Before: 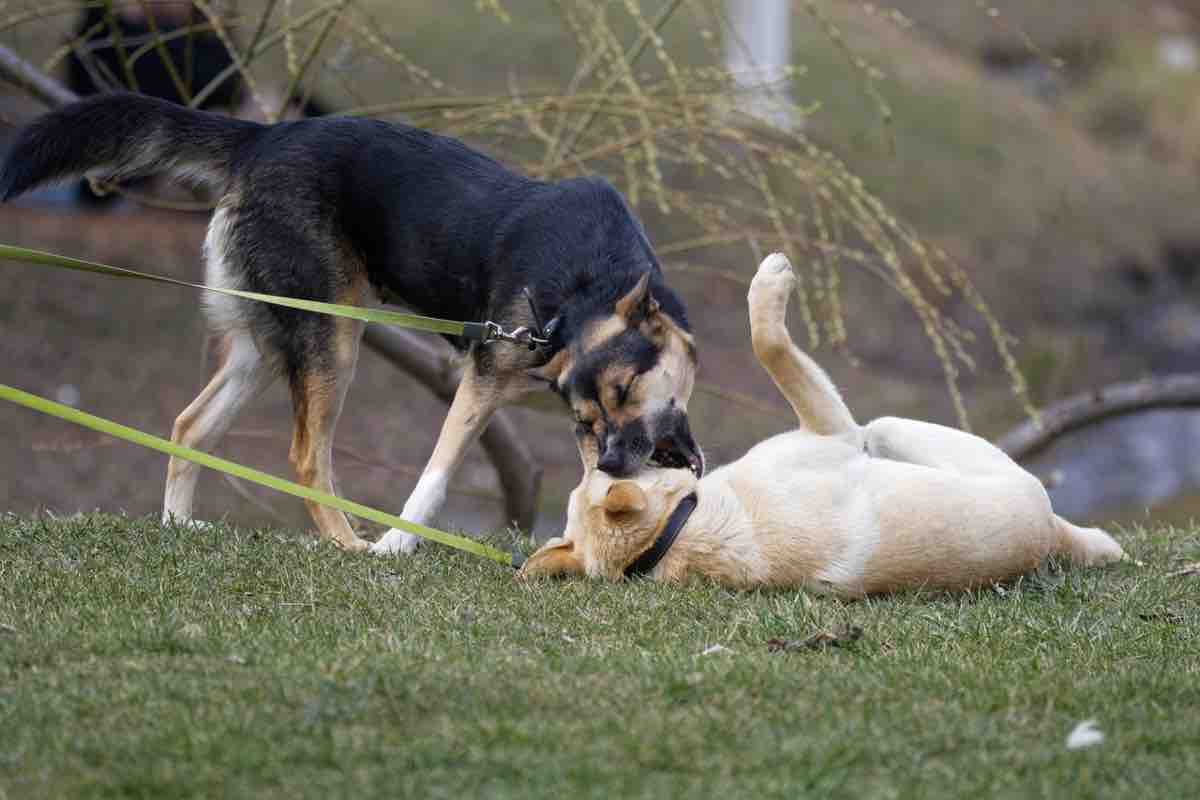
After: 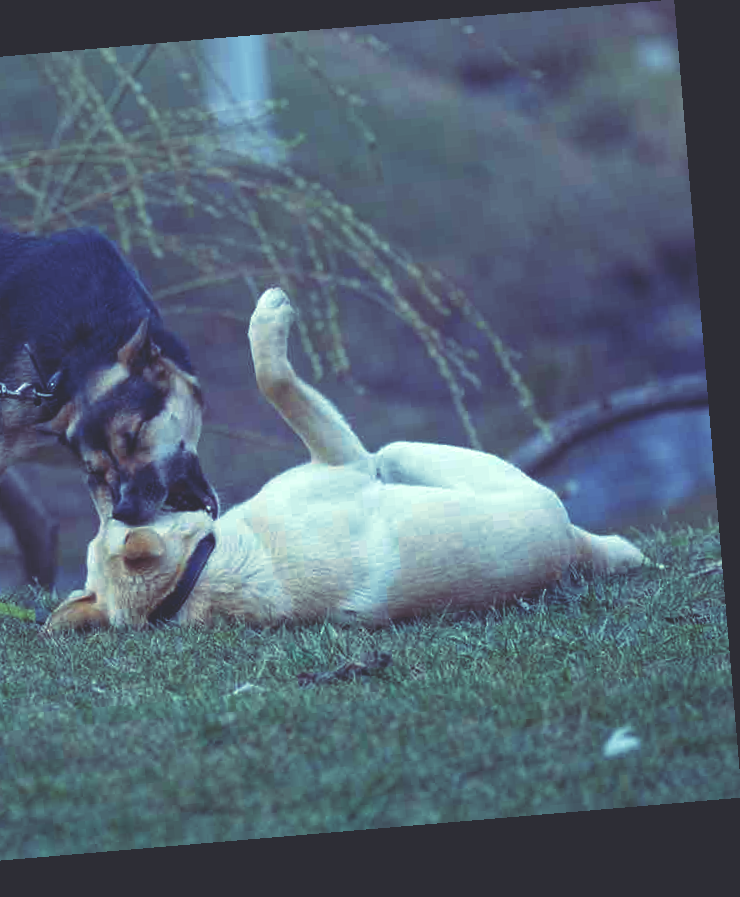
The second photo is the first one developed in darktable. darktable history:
rgb curve: curves: ch0 [(0, 0.186) (0.314, 0.284) (0.576, 0.466) (0.805, 0.691) (0.936, 0.886)]; ch1 [(0, 0.186) (0.314, 0.284) (0.581, 0.534) (0.771, 0.746) (0.936, 0.958)]; ch2 [(0, 0.216) (0.275, 0.39) (1, 1)], mode RGB, independent channels, compensate middle gray true, preserve colors none
crop: left 41.402%
rotate and perspective: rotation -4.86°, automatic cropping off
